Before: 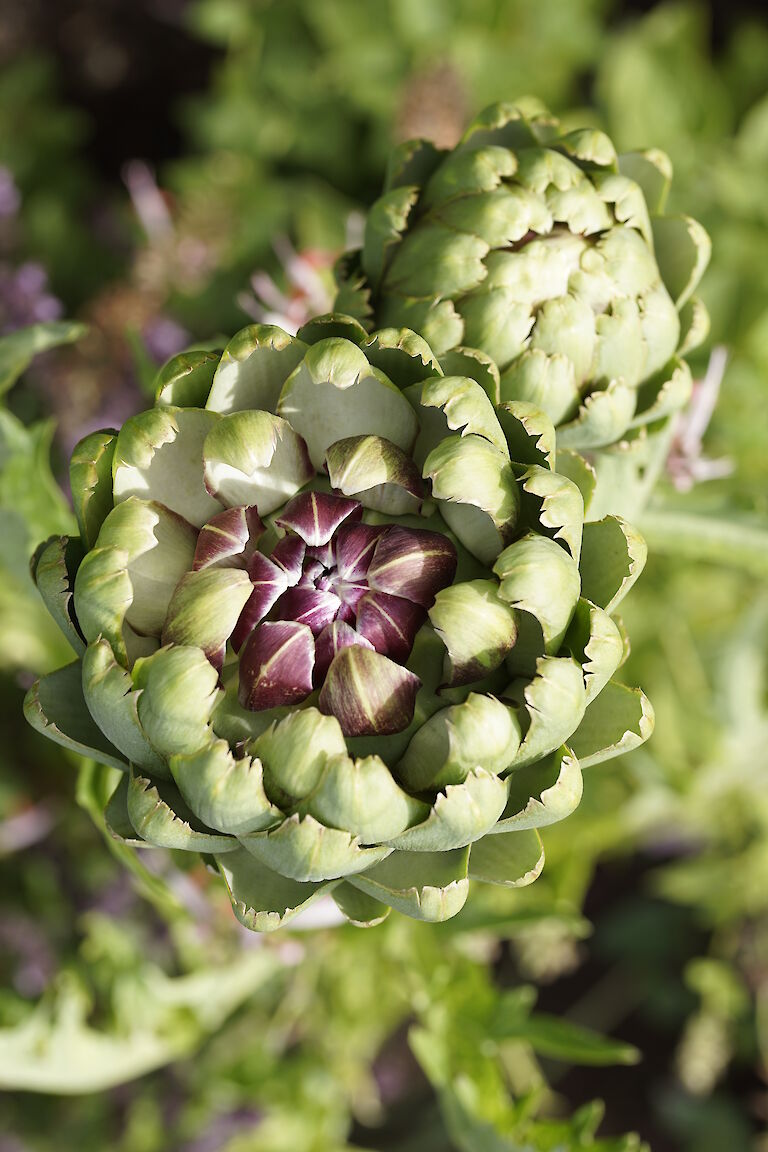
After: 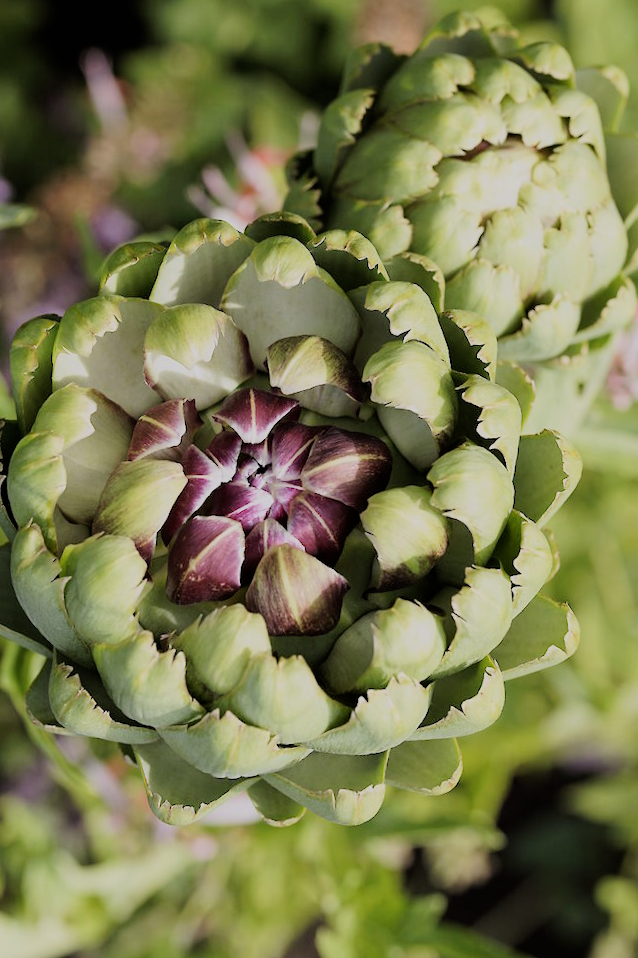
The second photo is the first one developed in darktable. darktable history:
crop and rotate: angle -3.27°, left 5.211%, top 5.211%, right 4.607%, bottom 4.607%
filmic rgb: black relative exposure -7.15 EV, white relative exposure 5.36 EV, hardness 3.02, color science v6 (2022)
white balance: red 1.009, blue 1.027
